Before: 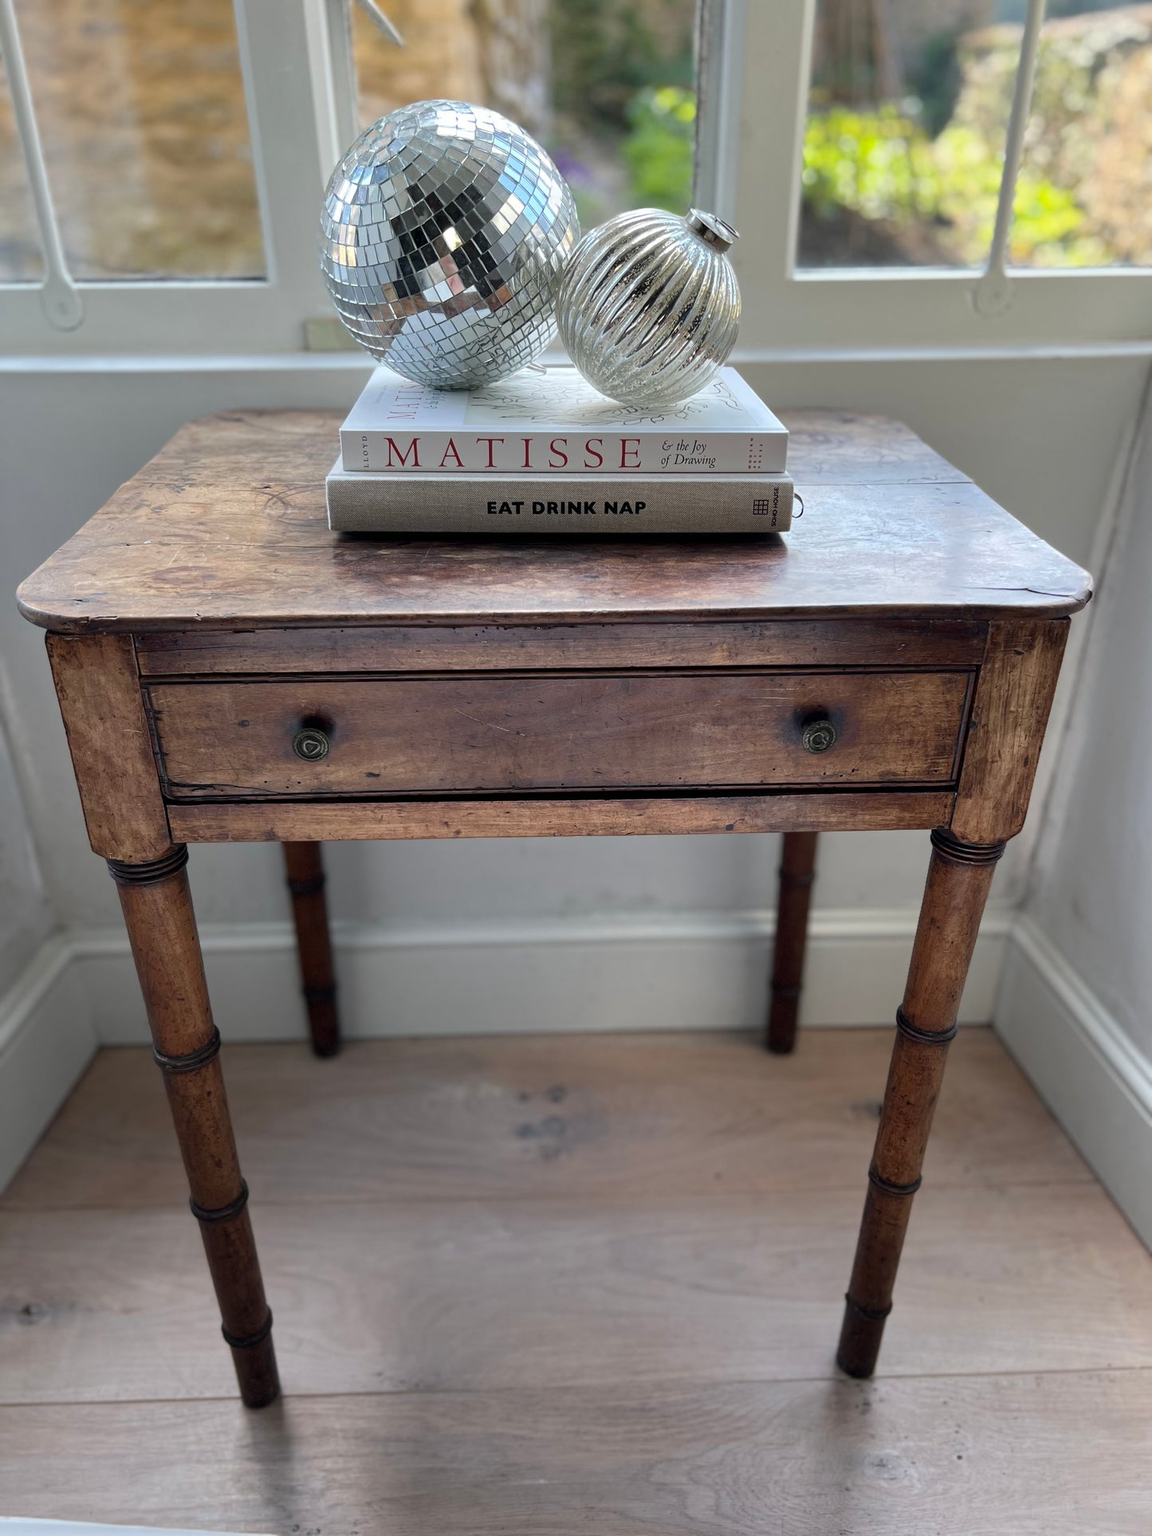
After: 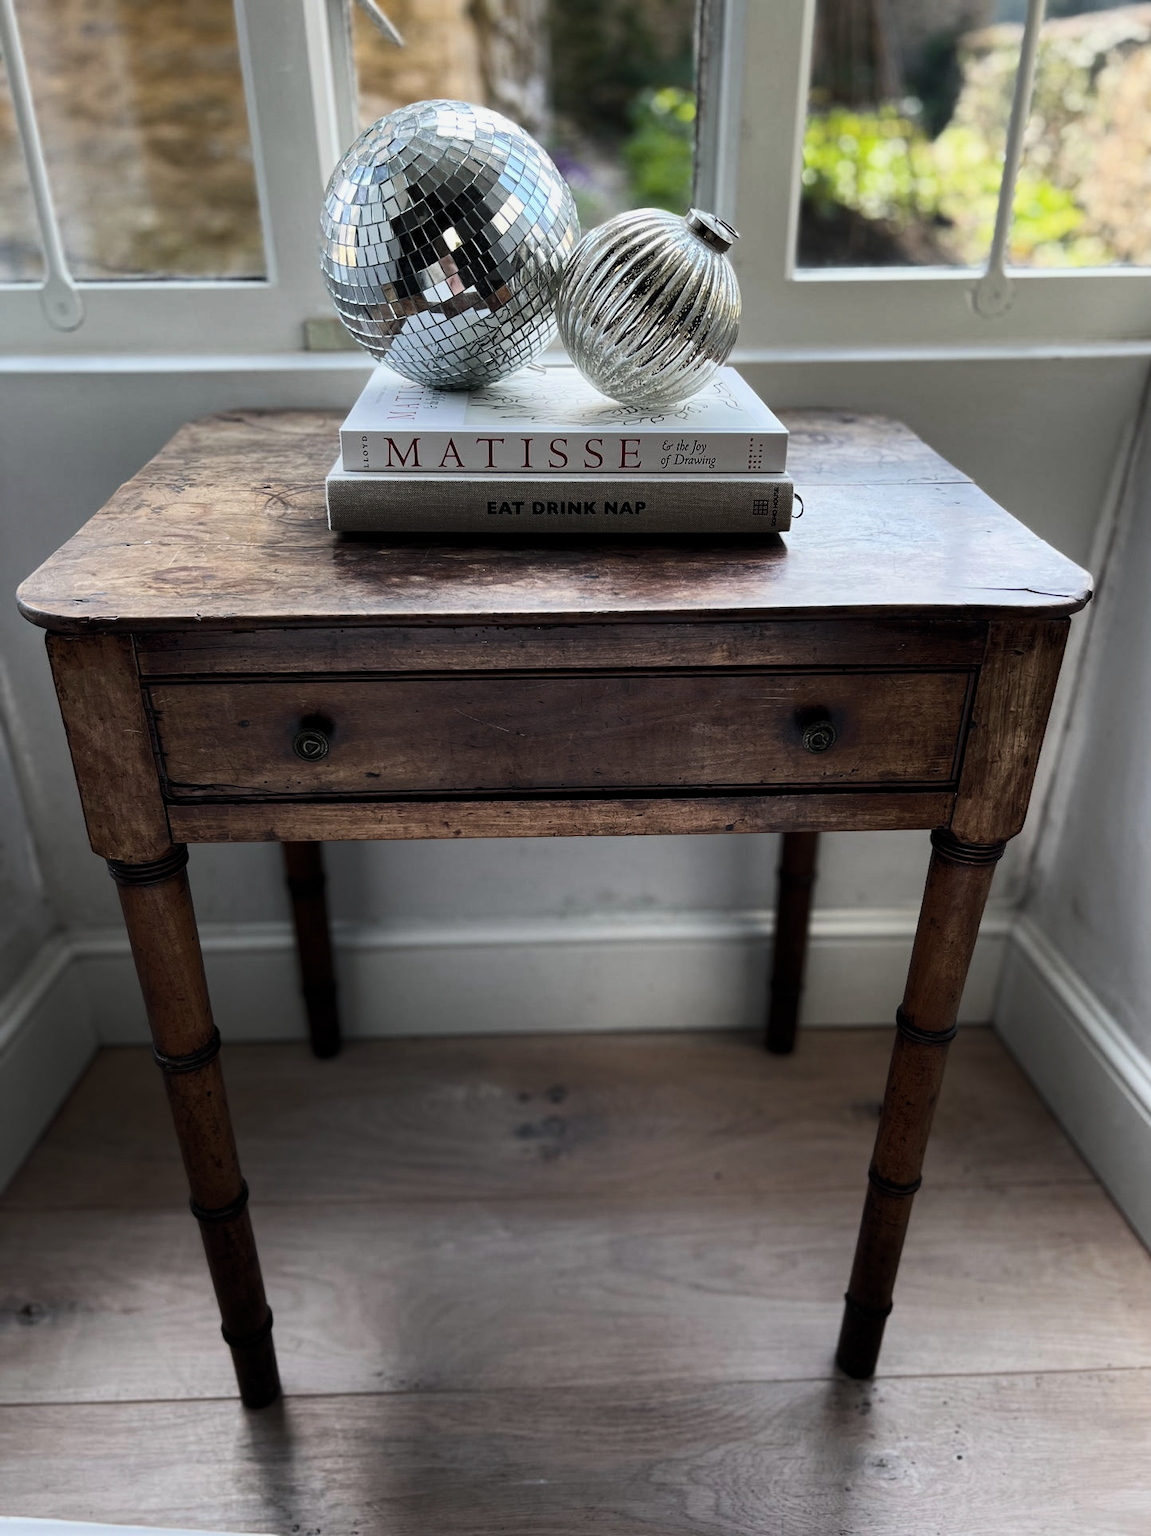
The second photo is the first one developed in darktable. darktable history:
tone equalizer: -8 EV -0.001 EV, -7 EV 0.001 EV, -6 EV -0.002 EV, -5 EV -0.003 EV, -4 EV -0.062 EV, -3 EV -0.222 EV, -2 EV -0.267 EV, -1 EV 0.105 EV, +0 EV 0.303 EV
tone curve: curves: ch0 [(0, 0) (0.56, 0.467) (0.846, 0.934) (1, 1)]
filmic rgb: black relative exposure -7.65 EV, white relative exposure 4.56 EV, hardness 3.61
